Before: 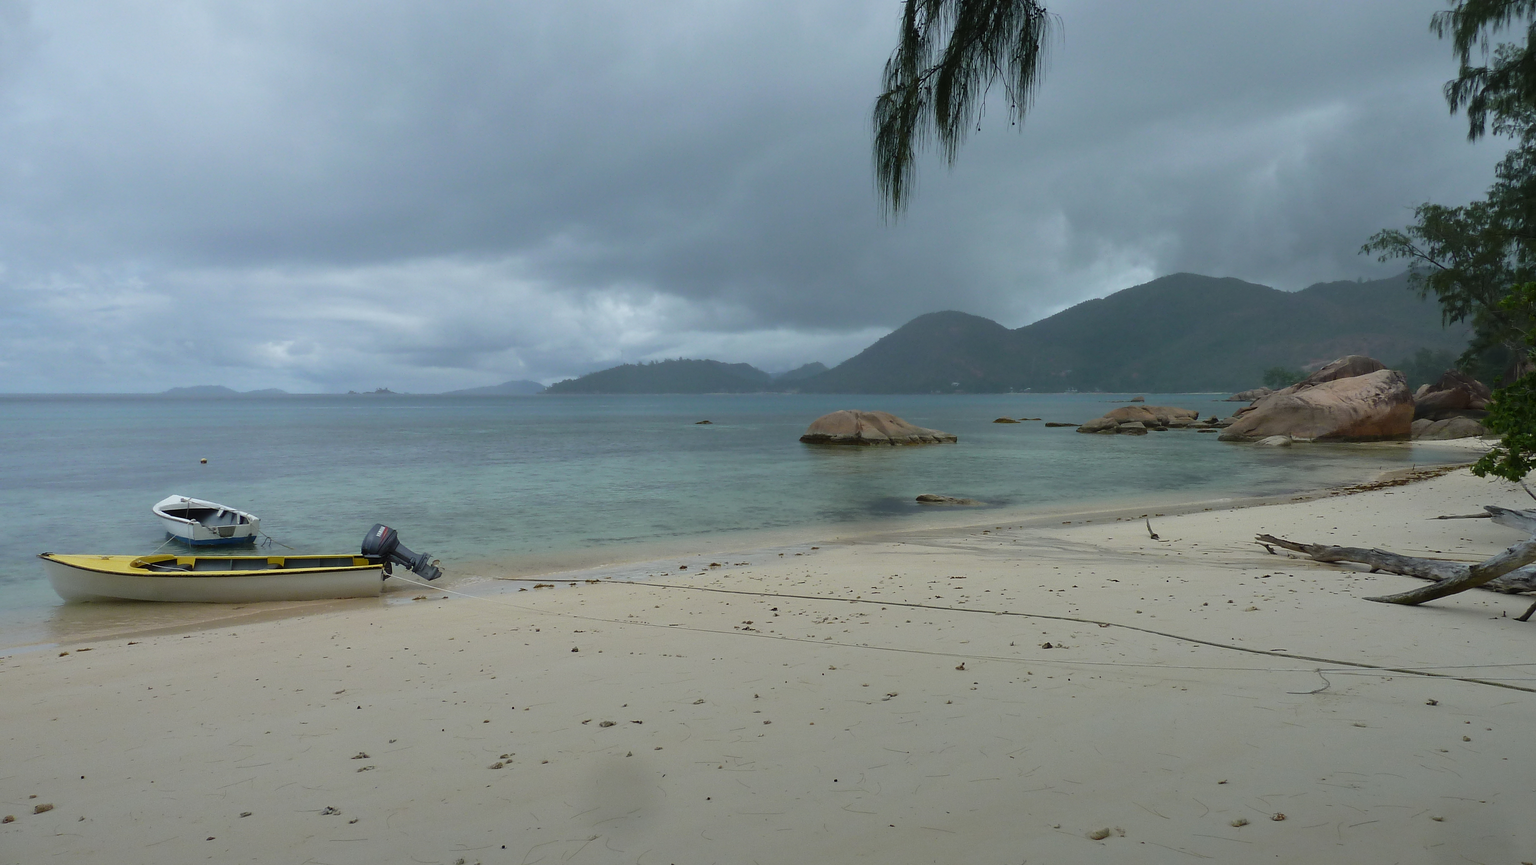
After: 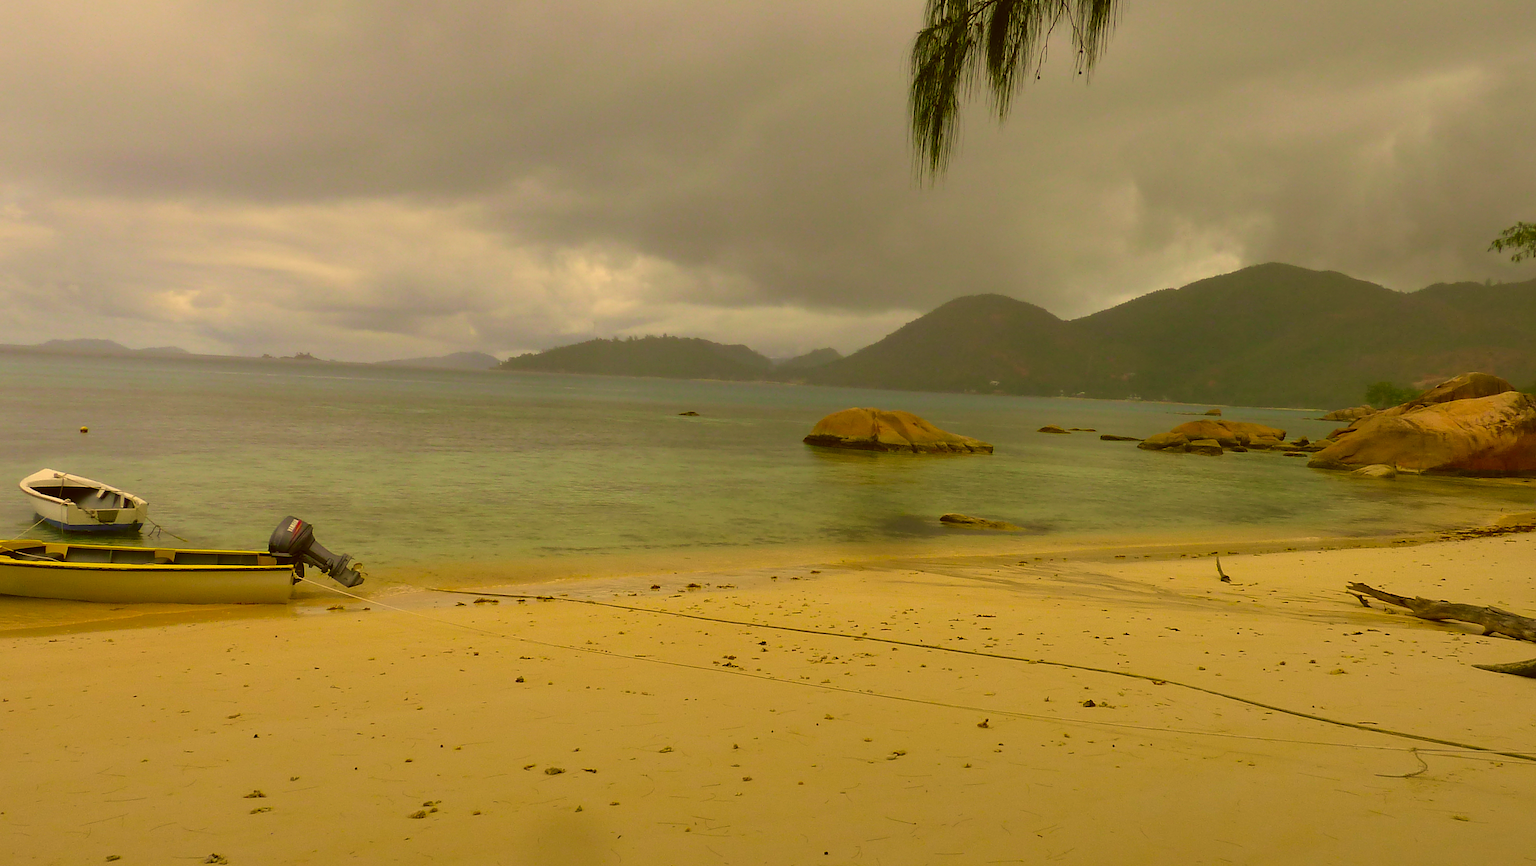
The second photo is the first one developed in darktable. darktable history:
crop and rotate: angle -2.89°, left 5.063%, top 5.209%, right 4.718%, bottom 4.32%
color correction: highlights a* 10.85, highlights b* 30.61, shadows a* 2.63, shadows b* 17.33, saturation 1.72
